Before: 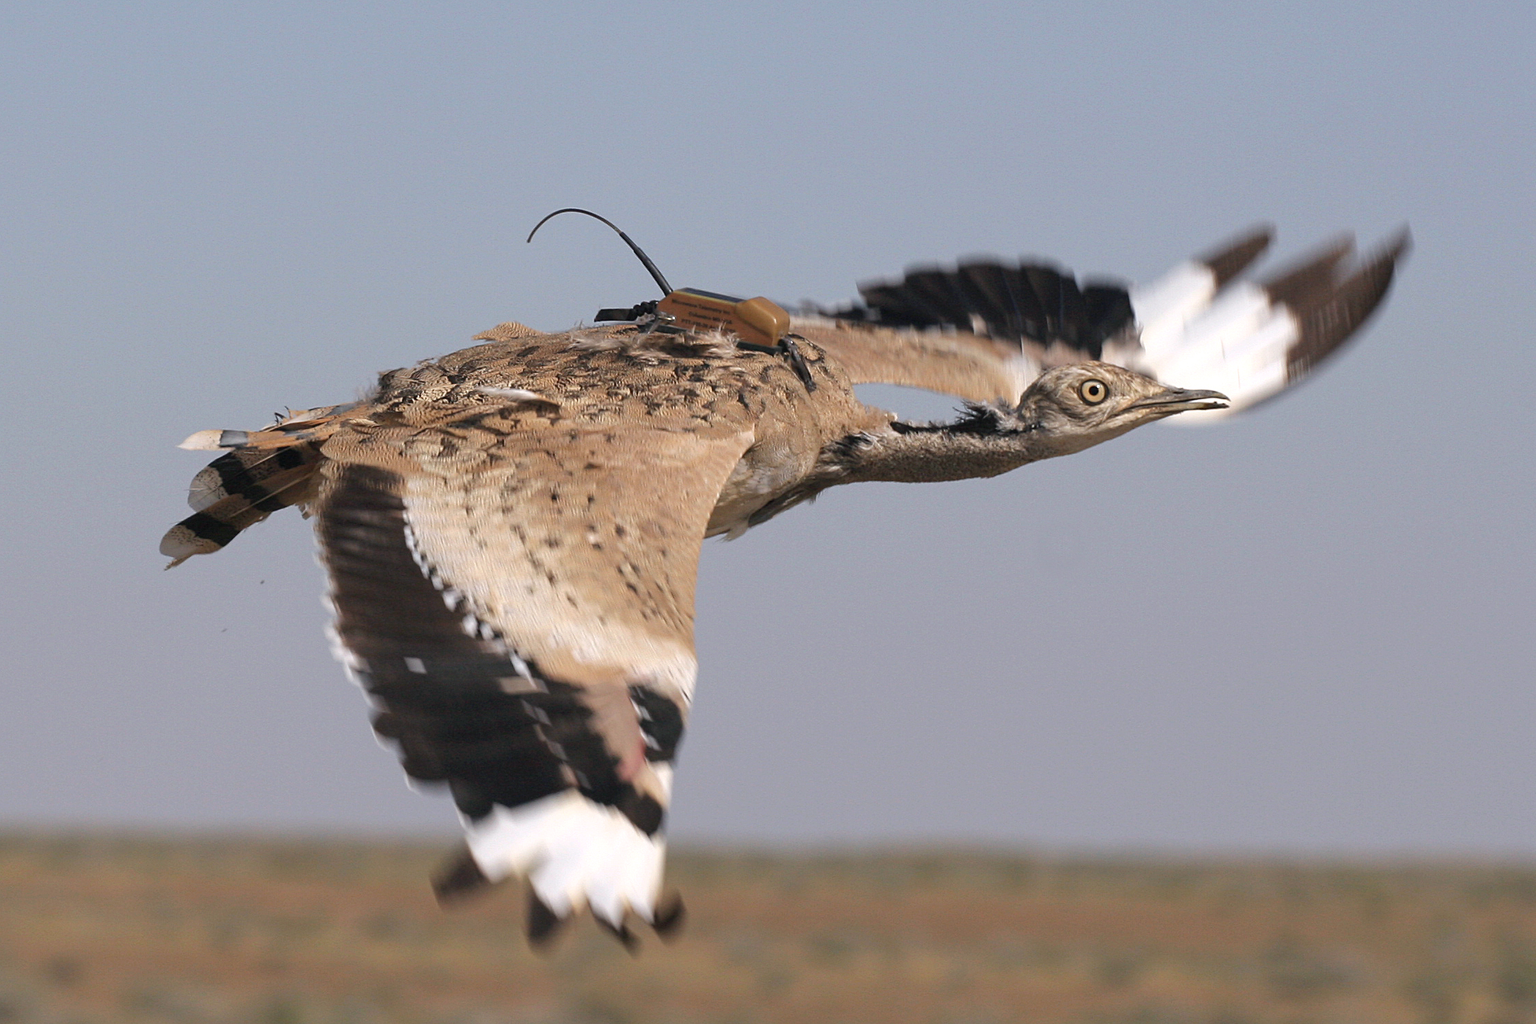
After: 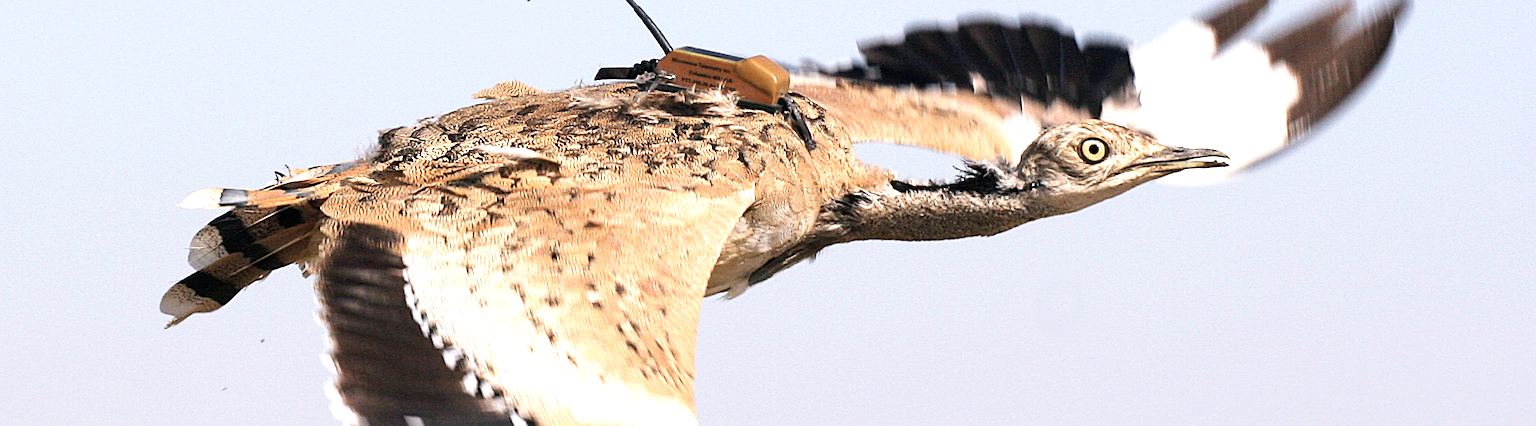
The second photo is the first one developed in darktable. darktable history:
exposure: black level correction 0, exposure 1.098 EV, compensate highlight preservation false
sharpen: on, module defaults
crop and rotate: top 23.654%, bottom 34.654%
tone curve: curves: ch0 [(0, 0) (0.003, 0) (0.011, 0.001) (0.025, 0.003) (0.044, 0.006) (0.069, 0.009) (0.1, 0.013) (0.136, 0.032) (0.177, 0.067) (0.224, 0.121) (0.277, 0.185) (0.335, 0.255) (0.399, 0.333) (0.468, 0.417) (0.543, 0.508) (0.623, 0.606) (0.709, 0.71) (0.801, 0.819) (0.898, 0.926) (1, 1)], preserve colors none
